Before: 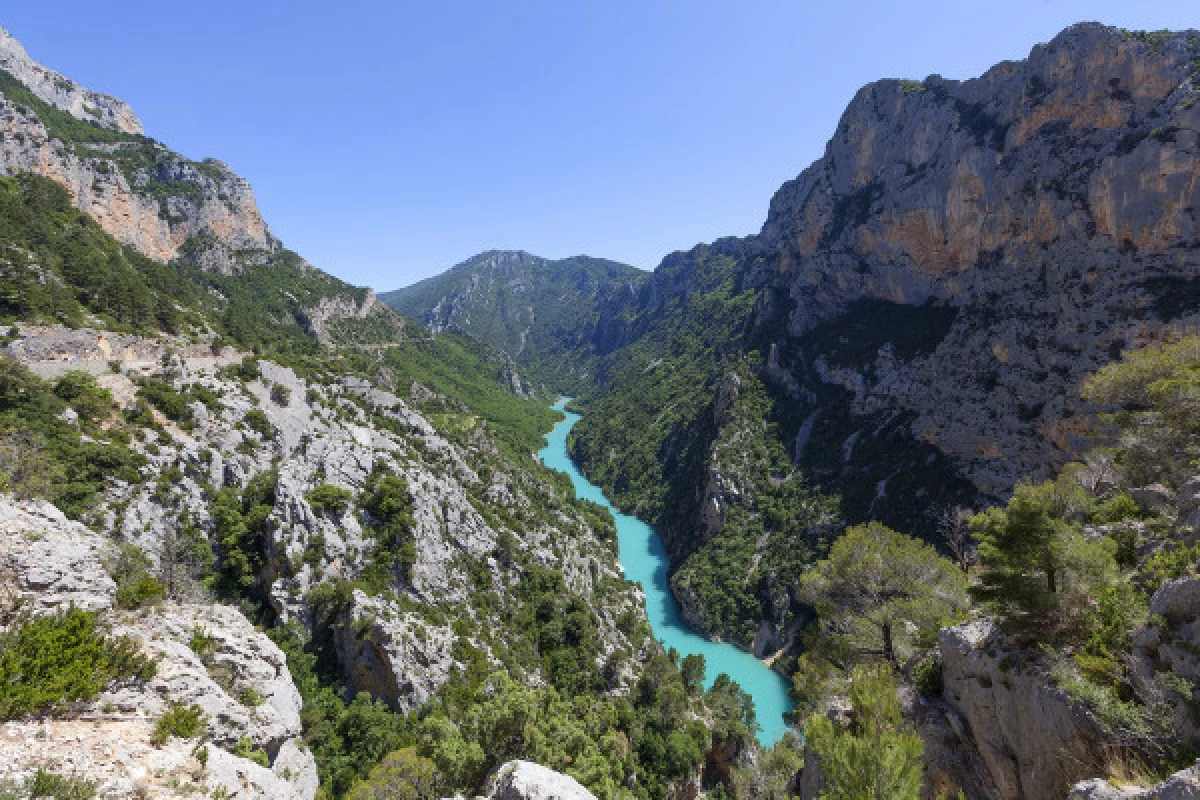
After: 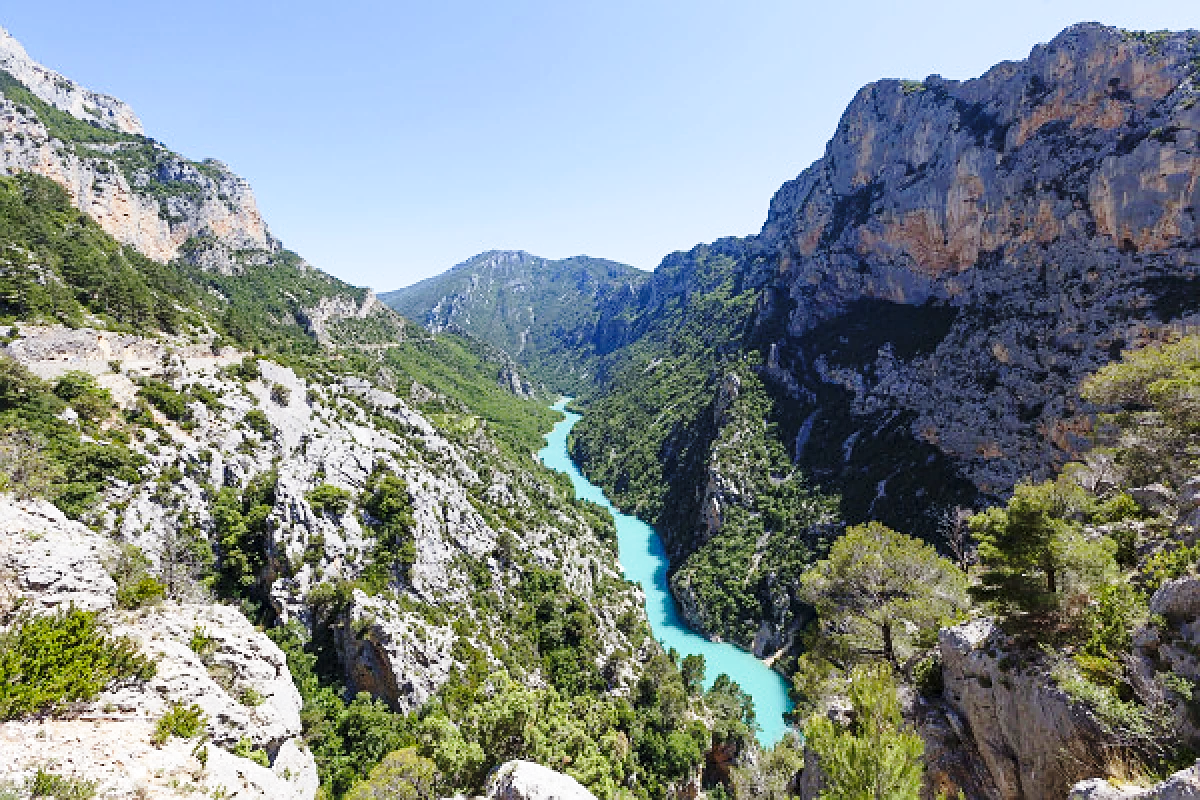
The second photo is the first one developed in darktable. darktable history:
sharpen: amount 0.496
base curve: curves: ch0 [(0, 0) (0.028, 0.03) (0.121, 0.232) (0.46, 0.748) (0.859, 0.968) (1, 1)], preserve colors none
